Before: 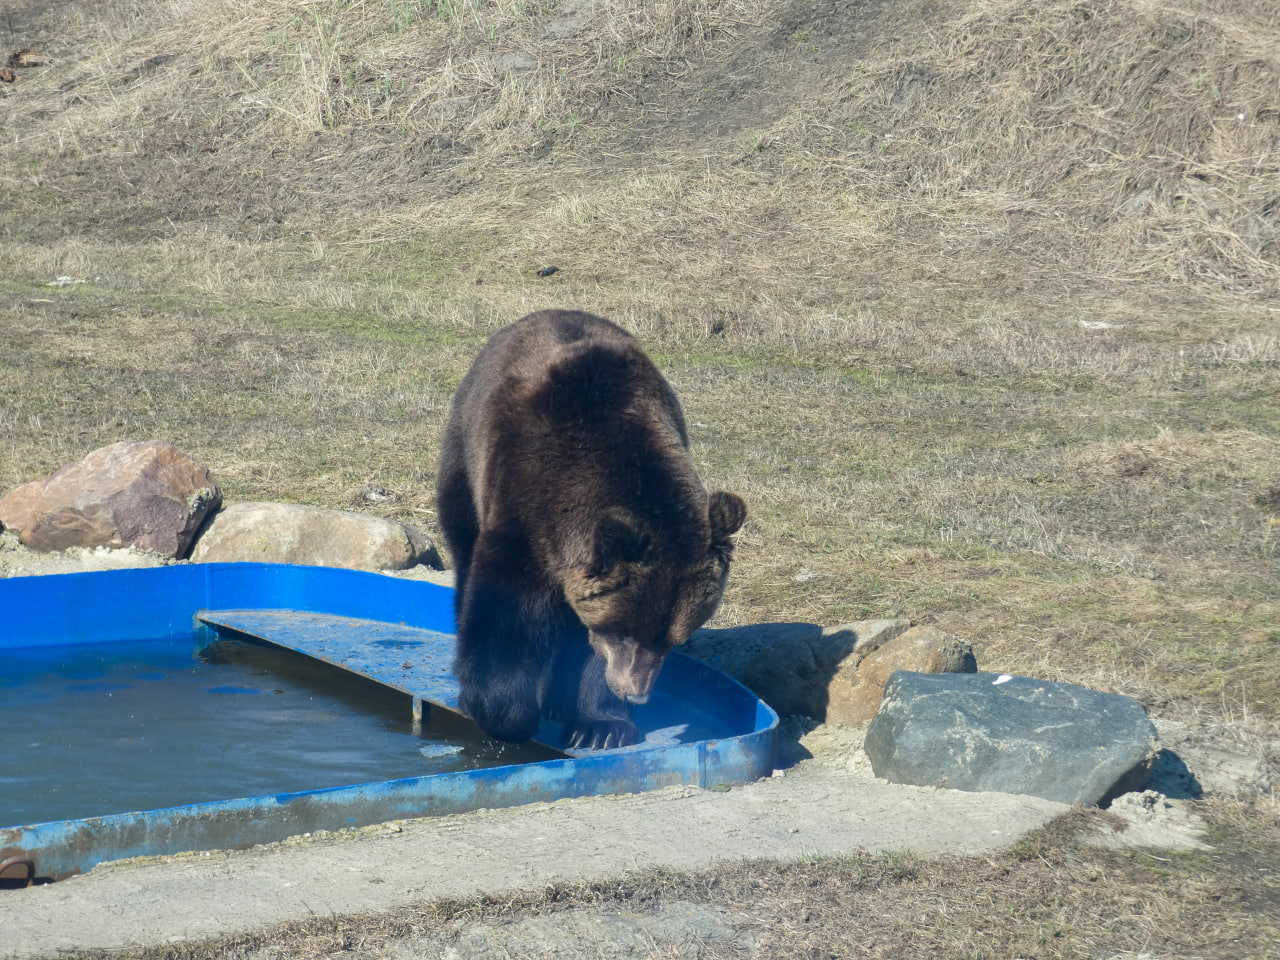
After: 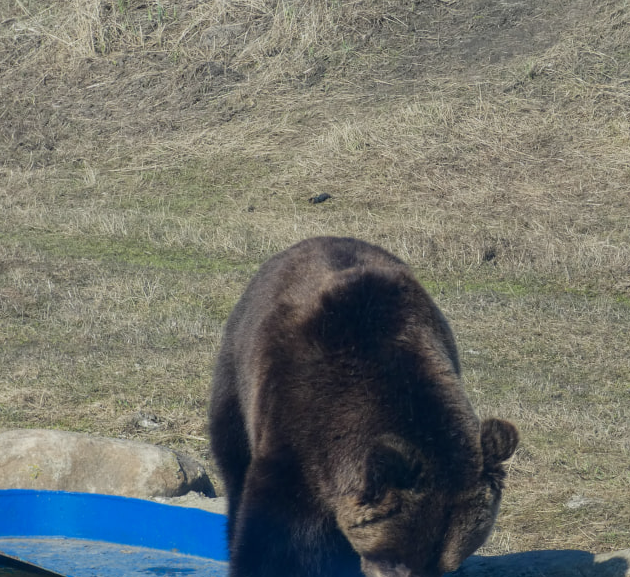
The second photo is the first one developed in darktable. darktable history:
exposure: exposure -0.492 EV, compensate highlight preservation false
crop: left 17.835%, top 7.675%, right 32.881%, bottom 32.213%
